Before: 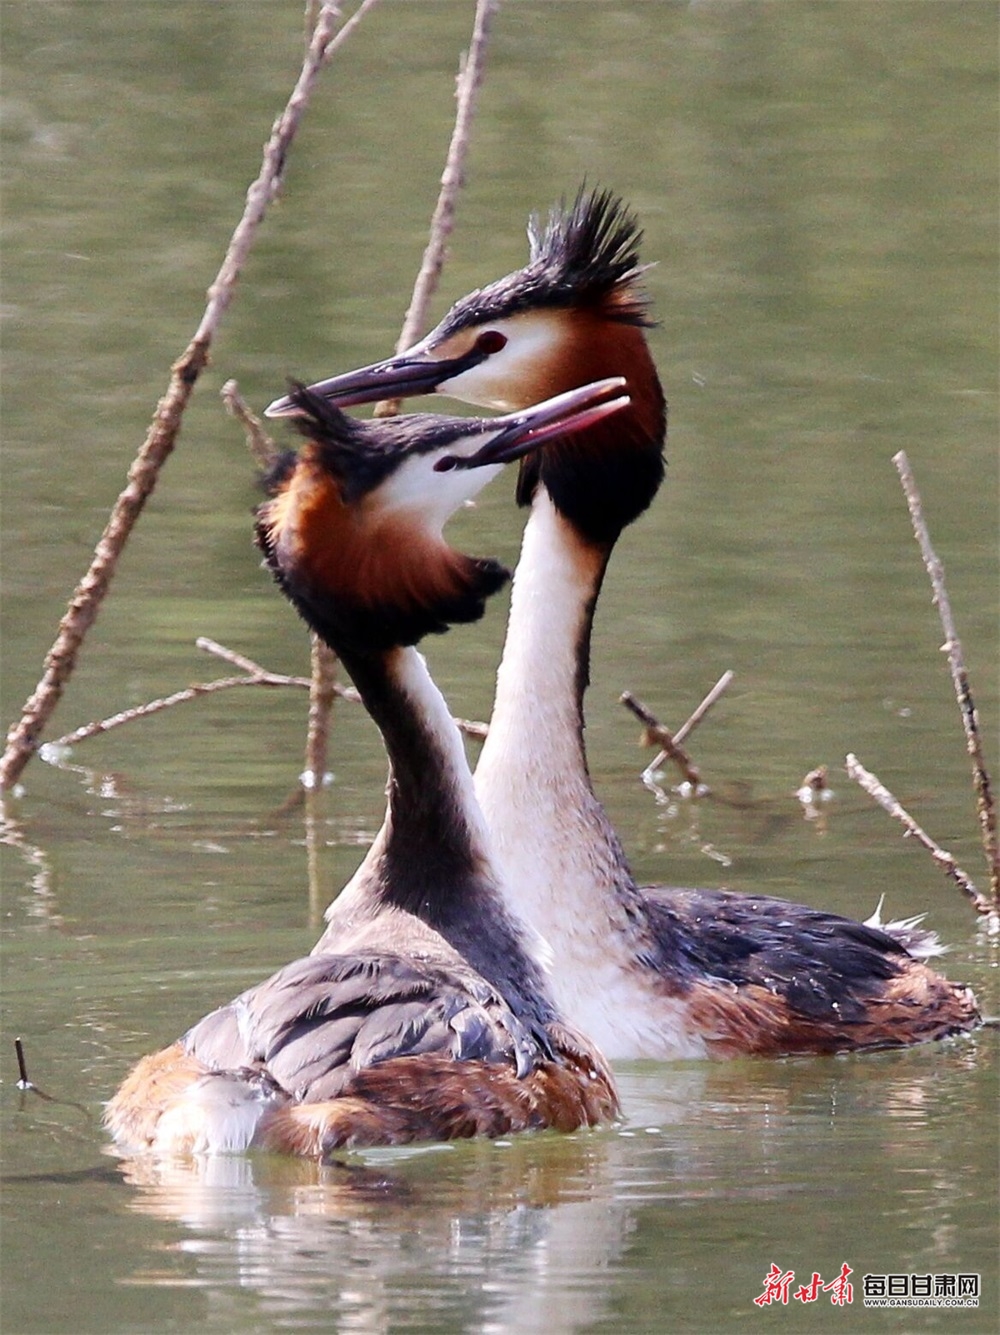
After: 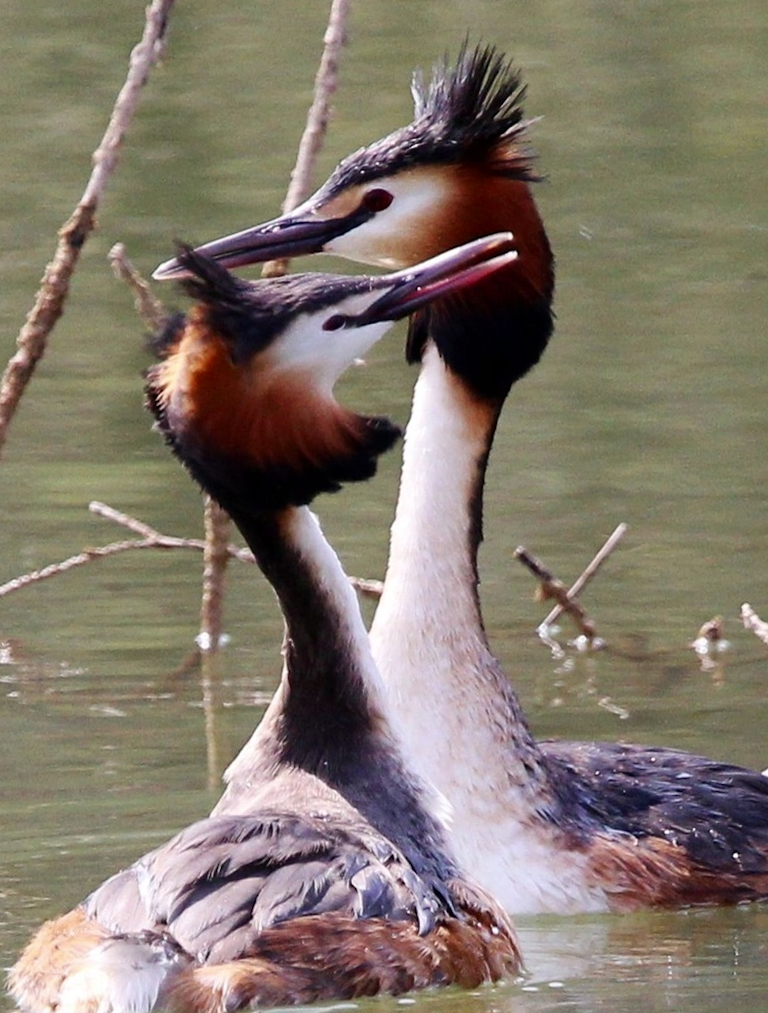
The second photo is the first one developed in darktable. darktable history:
rotate and perspective: rotation -1.24°, automatic cropping off
shadows and highlights: shadows -88.03, highlights -35.45, shadows color adjustment 99.15%, highlights color adjustment 0%, soften with gaussian
crop and rotate: left 11.831%, top 11.346%, right 13.429%, bottom 13.899%
